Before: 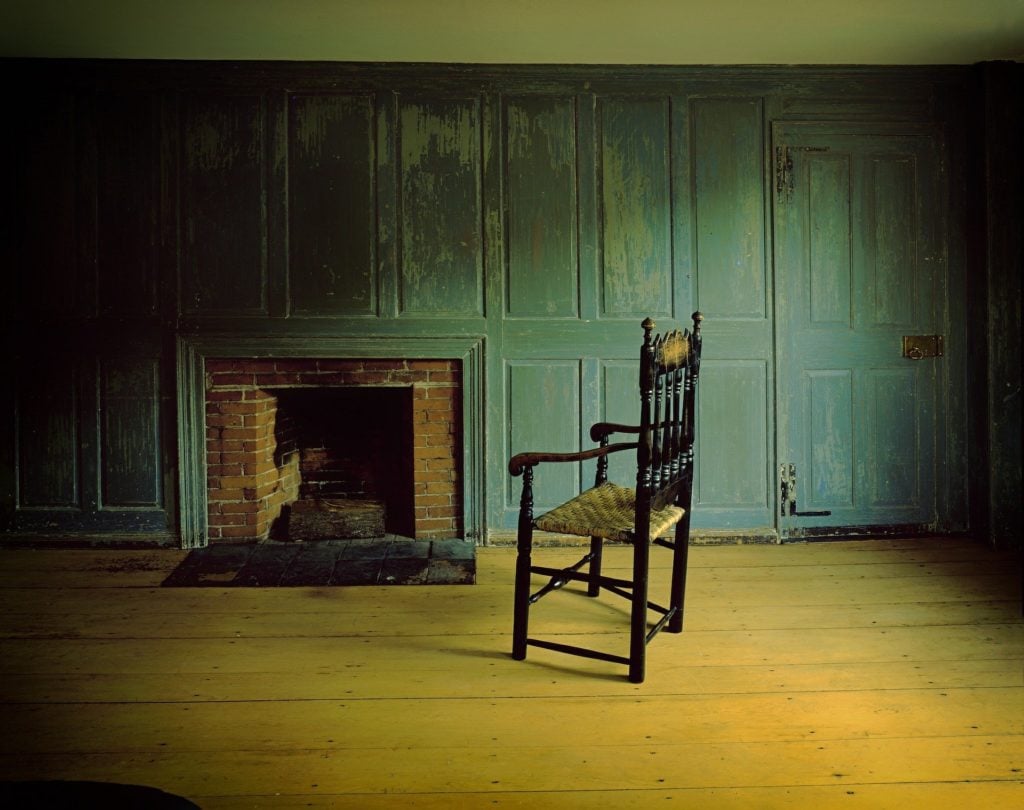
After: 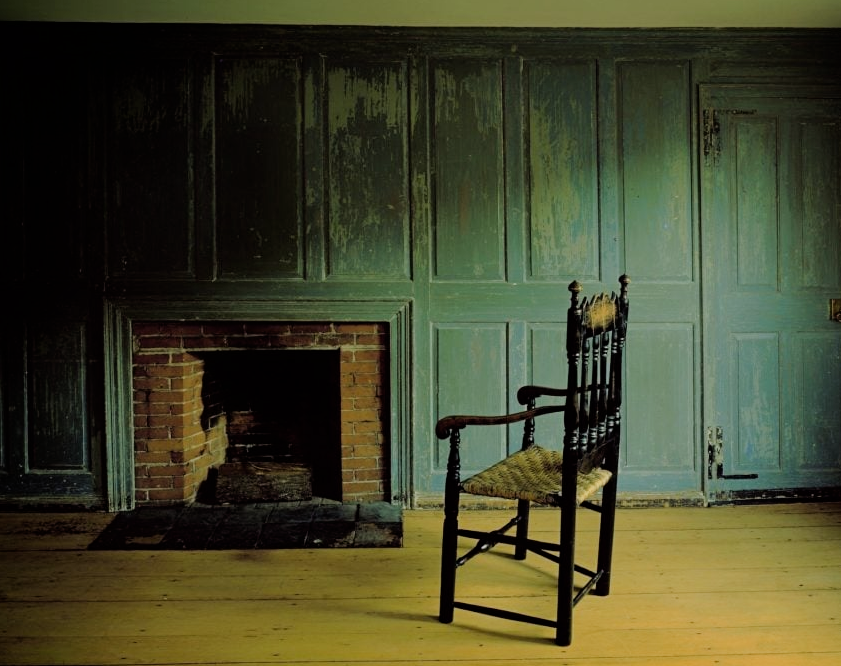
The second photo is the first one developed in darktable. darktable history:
filmic rgb: black relative exposure -7.65 EV, white relative exposure 4.56 EV, hardness 3.61
crop and rotate: left 7.196%, top 4.574%, right 10.605%, bottom 13.178%
